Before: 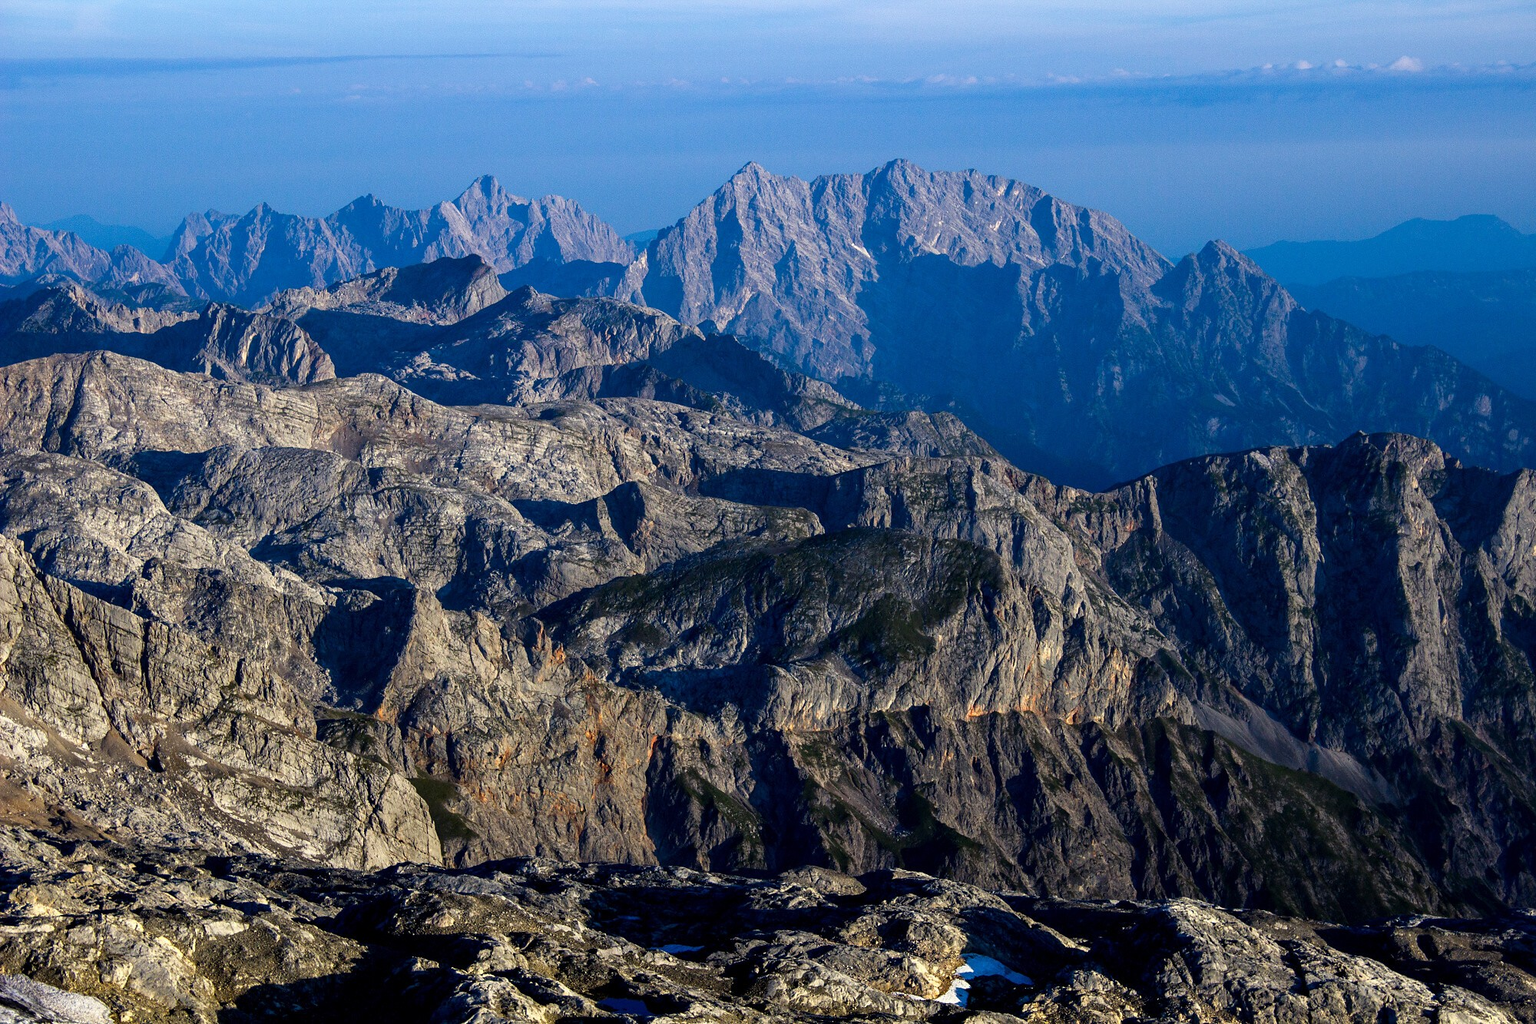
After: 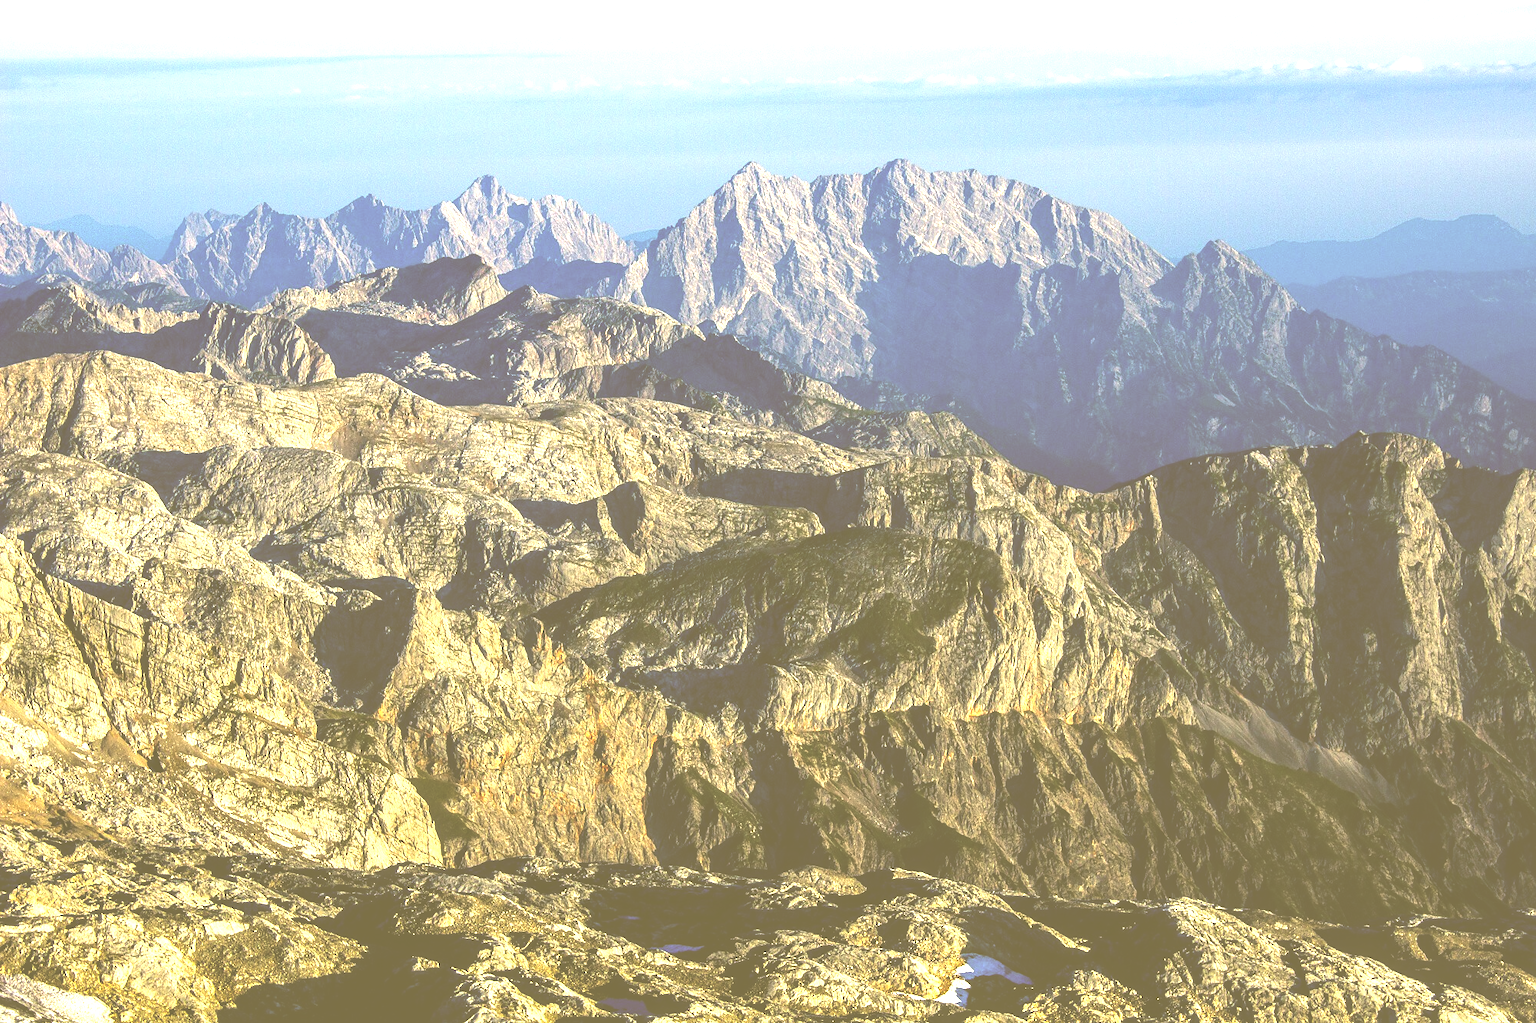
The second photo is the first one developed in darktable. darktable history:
color correction: highlights a* 0.145, highlights b* 29.13, shadows a* -0.158, shadows b* 21.2
exposure: black level correction -0.072, exposure 0.501 EV, compensate exposure bias true, compensate highlight preservation false
local contrast: on, module defaults
